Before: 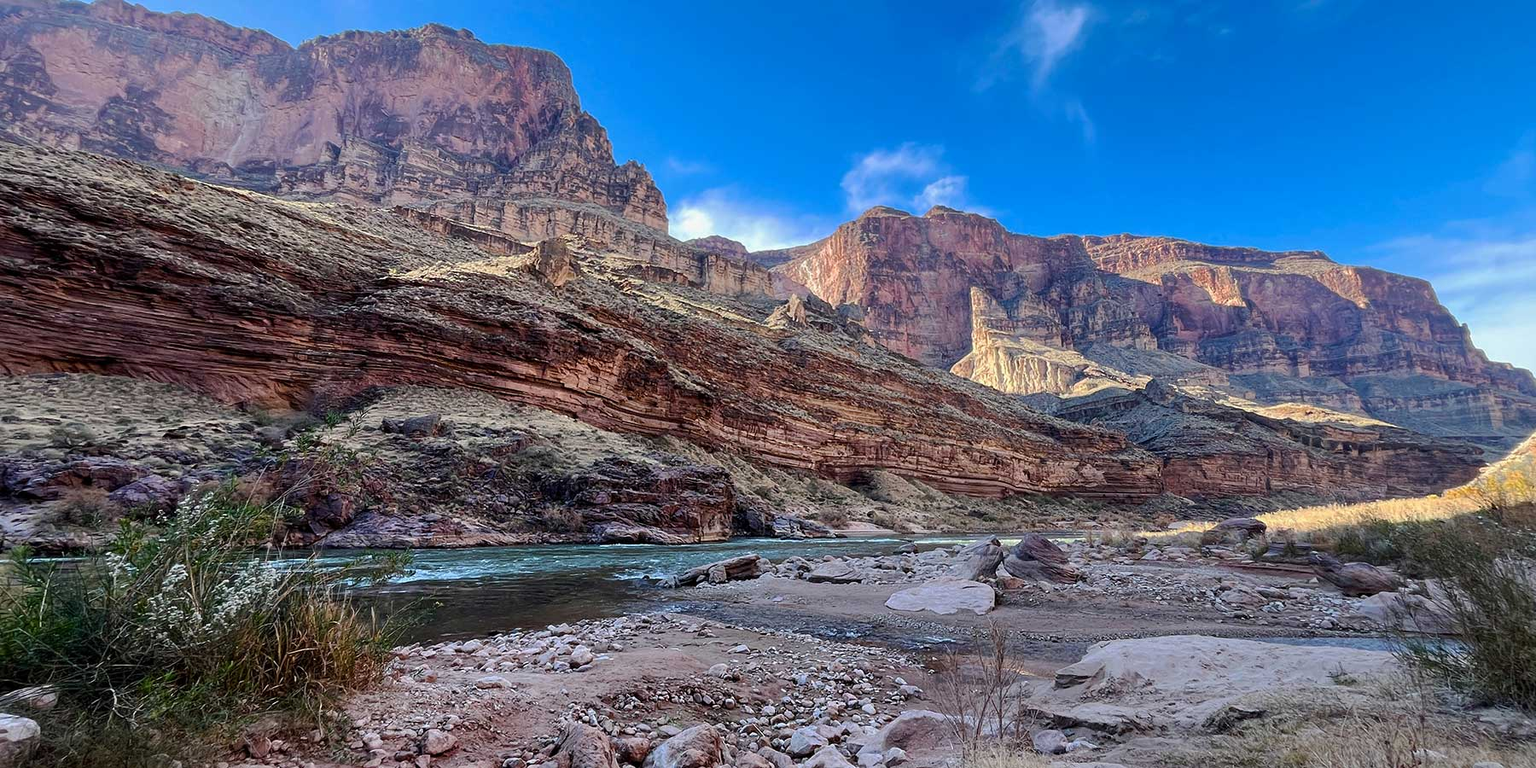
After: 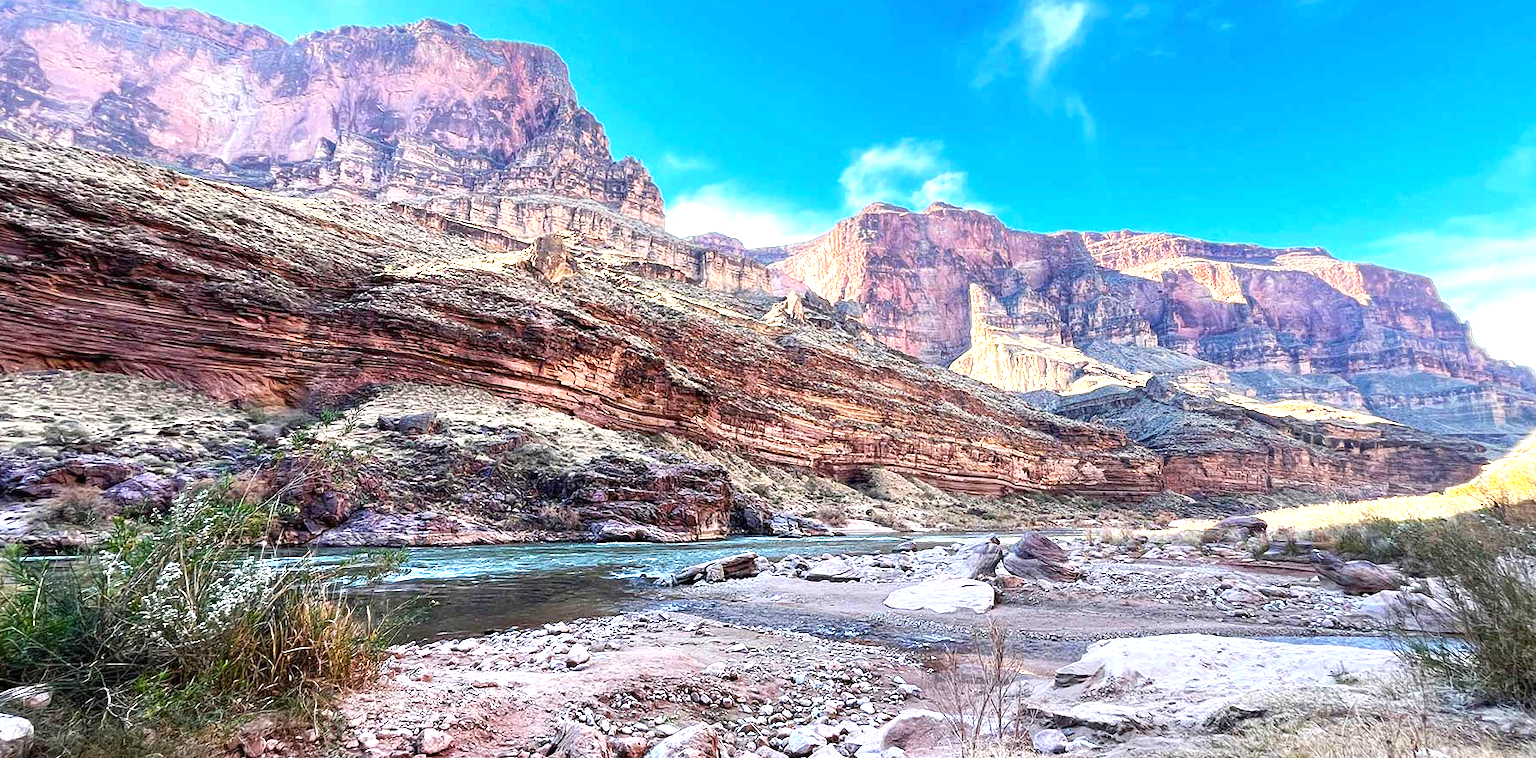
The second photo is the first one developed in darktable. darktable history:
exposure: black level correction 0, exposure 1.48 EV, compensate exposure bias true, compensate highlight preservation false
crop: left 0.485%, top 0.746%, right 0.126%, bottom 0.938%
